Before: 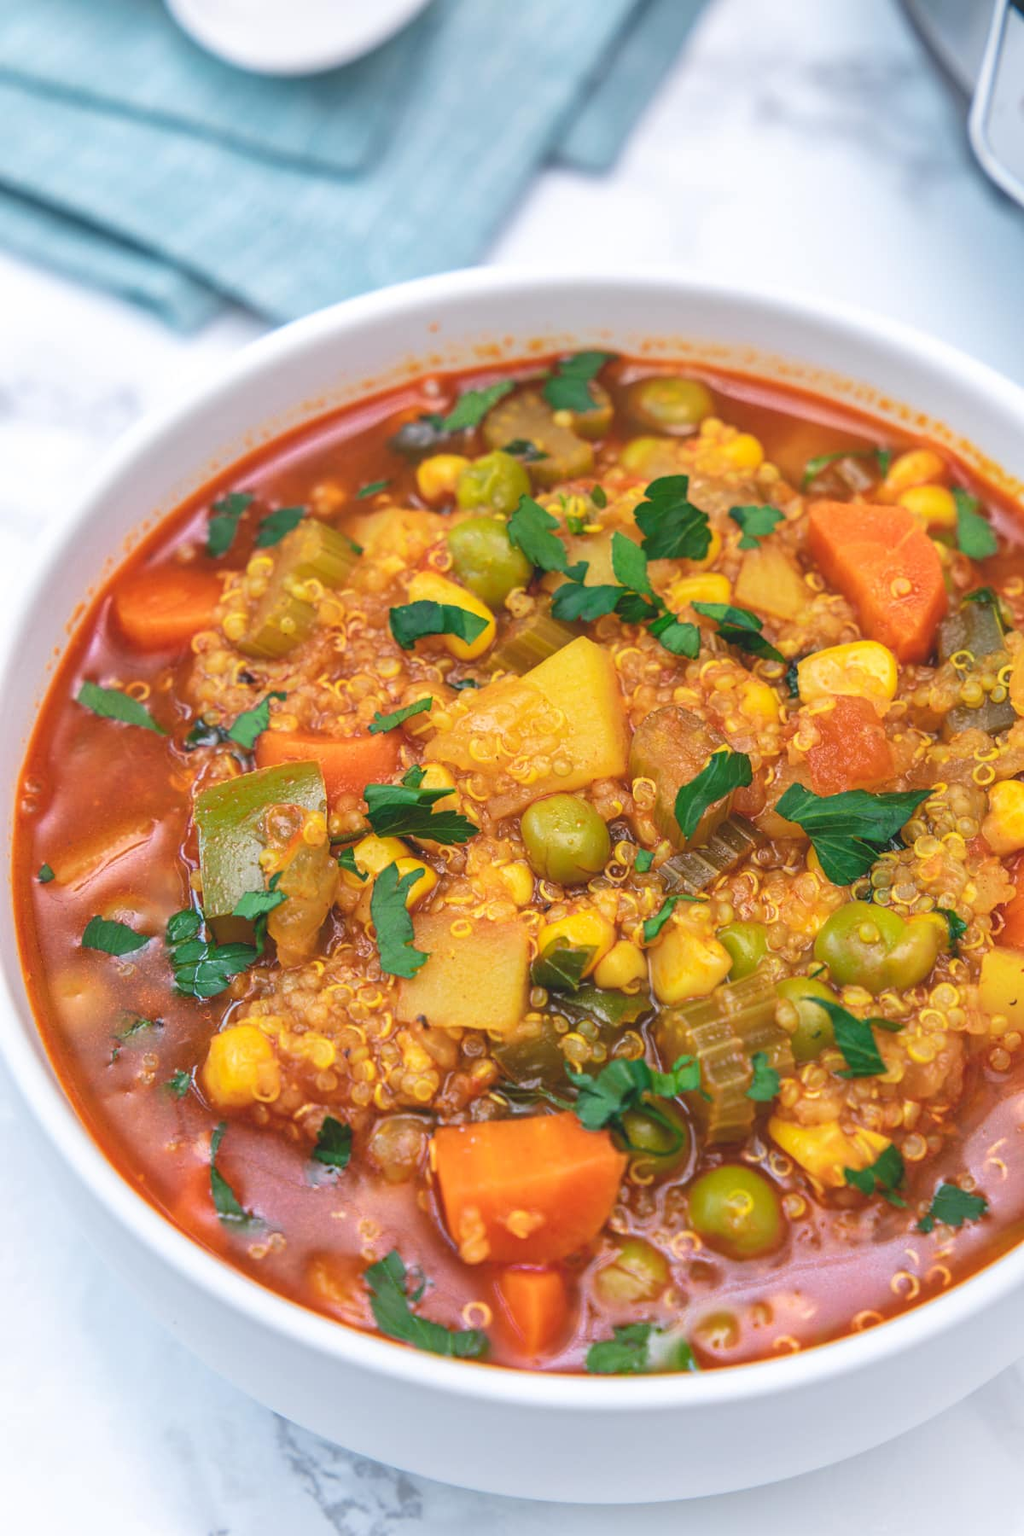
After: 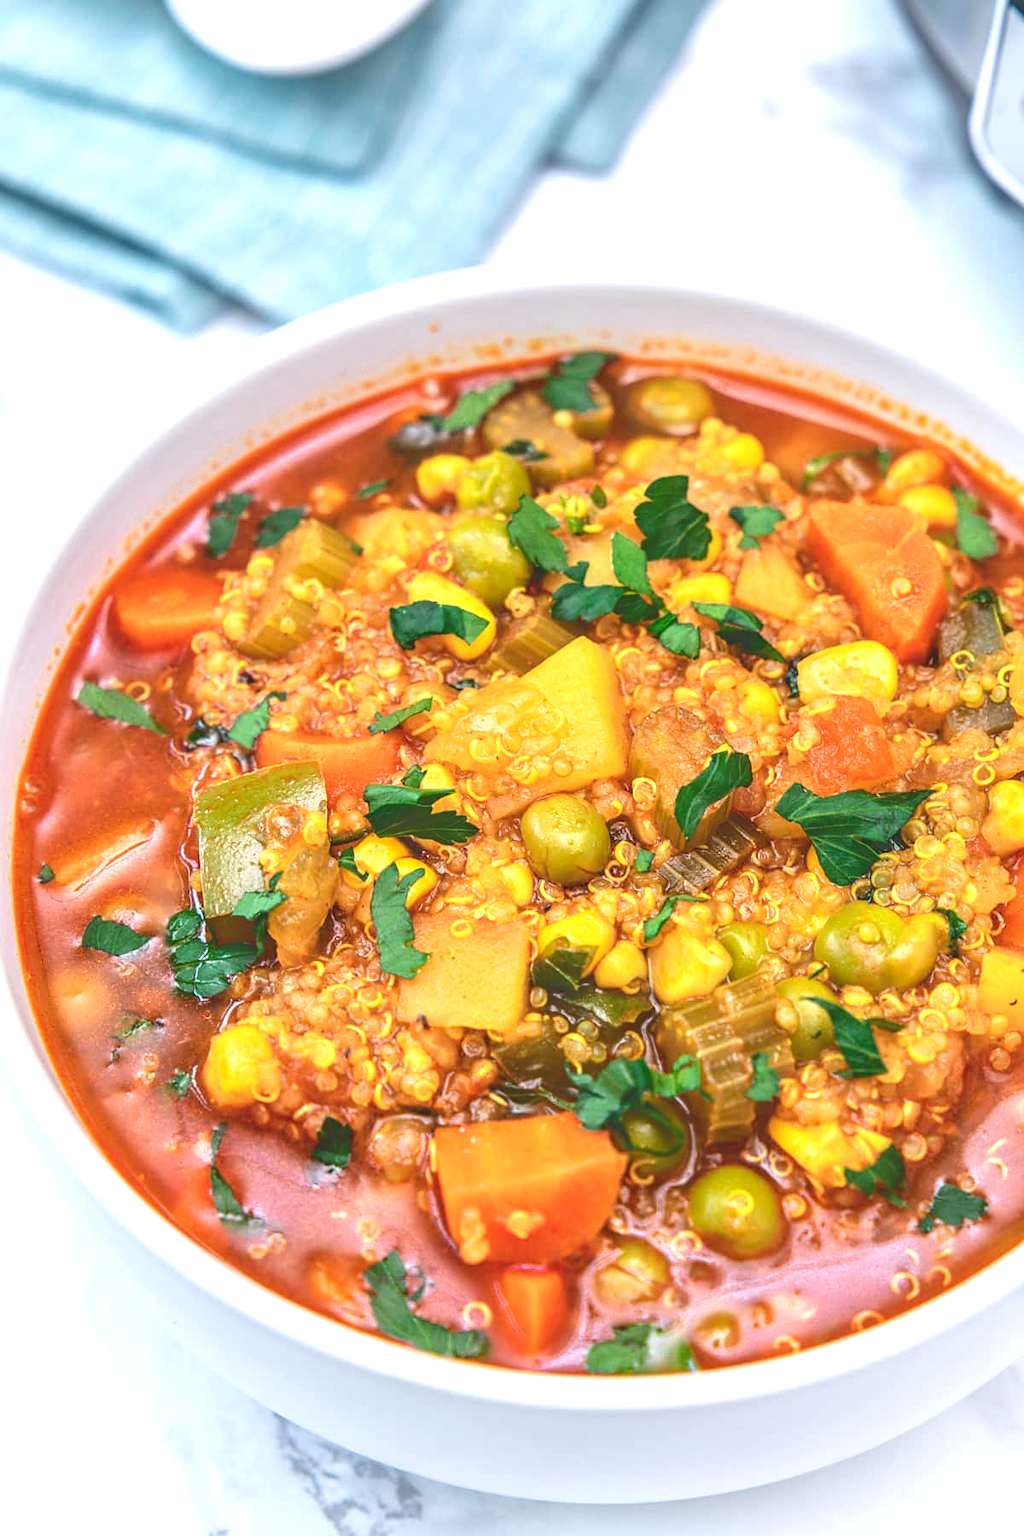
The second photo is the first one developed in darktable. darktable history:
exposure: black level correction 0.001, exposure 0.5 EV, compensate highlight preservation false
local contrast: on, module defaults
tone equalizer: -8 EV -0.517 EV, -7 EV -0.332 EV, -6 EV -0.047 EV, -5 EV 0.378 EV, -4 EV 0.965 EV, -3 EV 0.784 EV, -2 EV -0.007 EV, -1 EV 0.141 EV, +0 EV -0.019 EV
sharpen: amount 0.202
